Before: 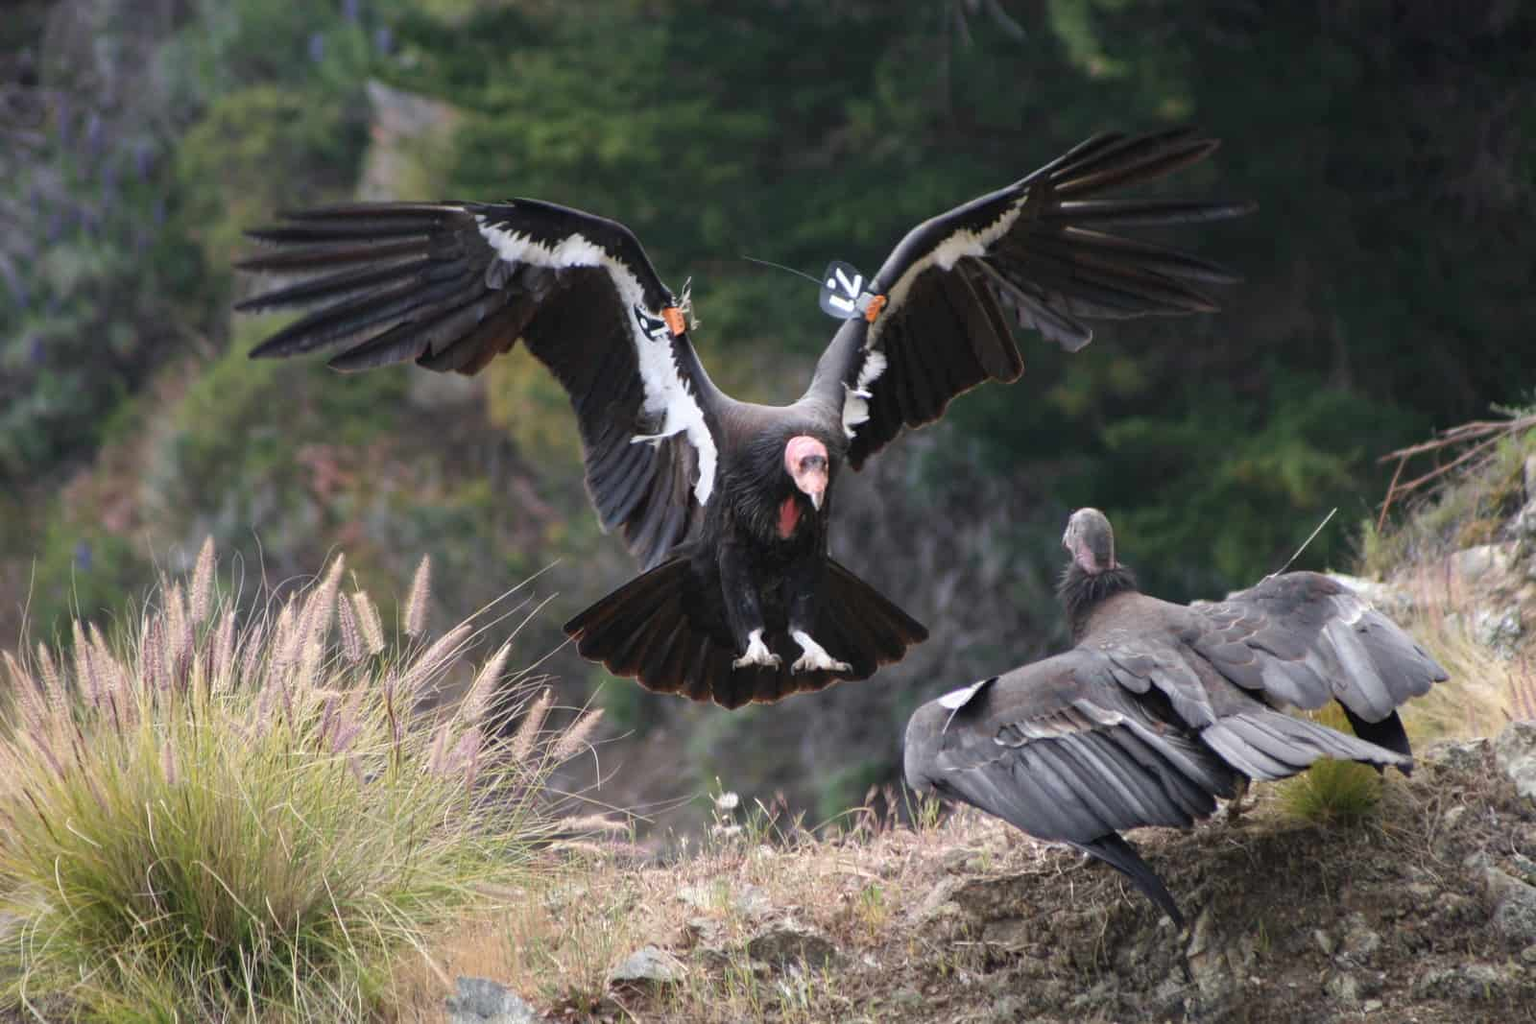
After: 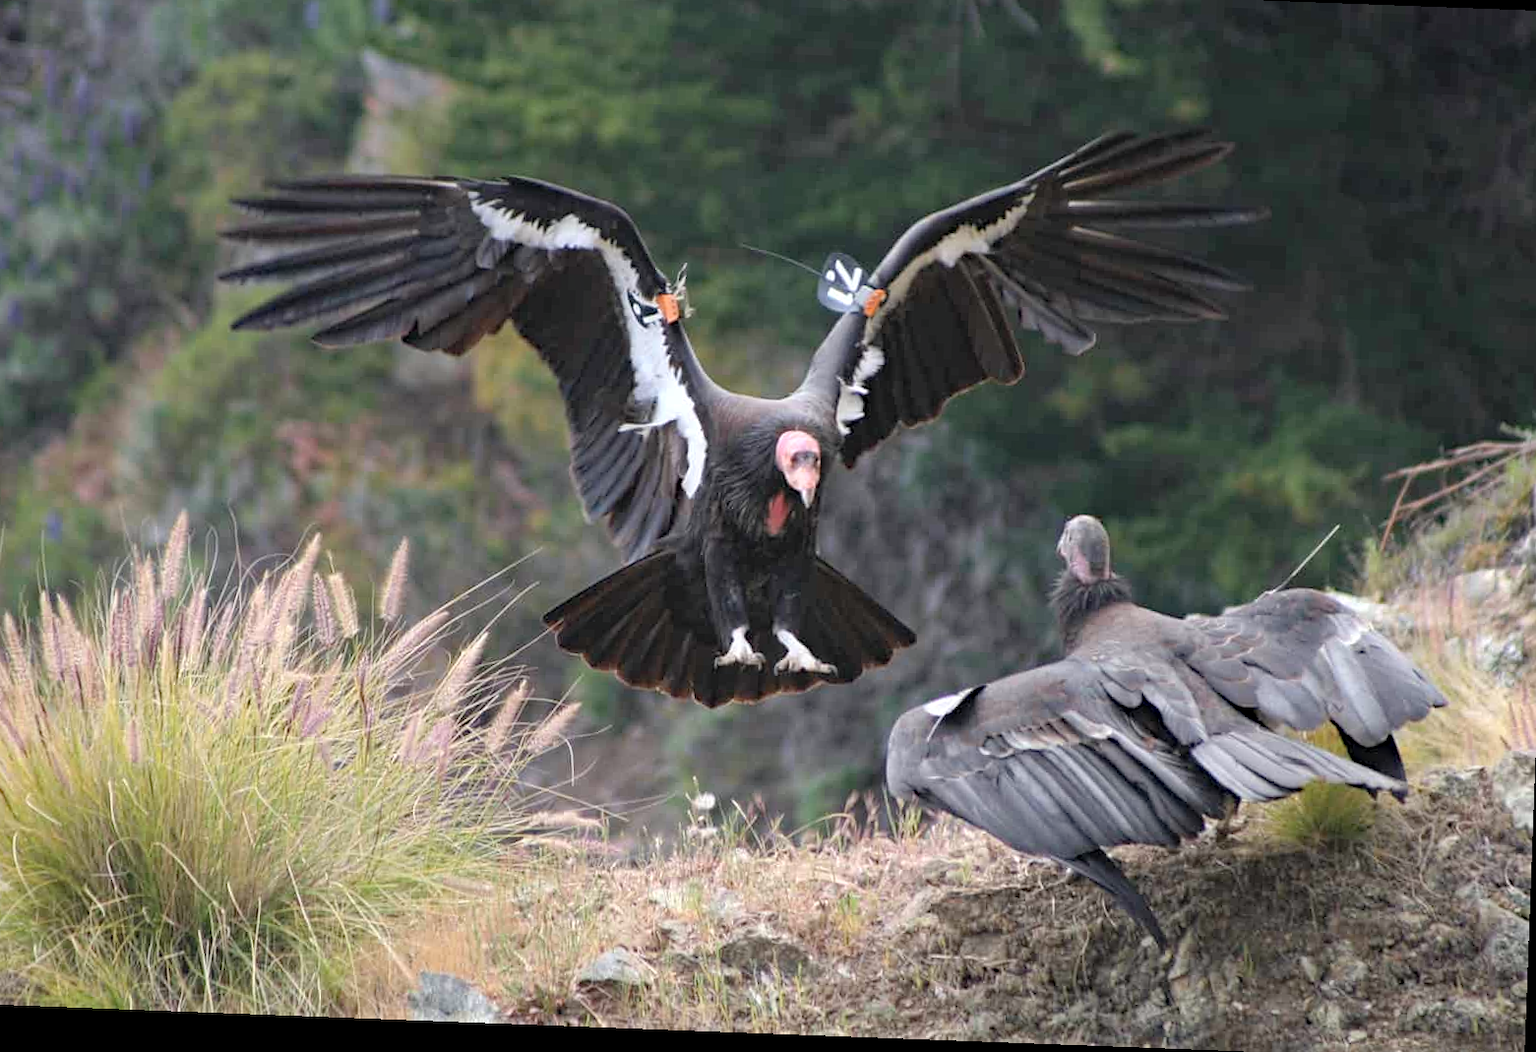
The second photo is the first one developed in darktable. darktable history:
crop and rotate: angle -2.15°, left 3.118%, top 4.297%, right 1.615%, bottom 0.696%
haze removal: compatibility mode true, adaptive false
sharpen: amount 0.214
contrast brightness saturation: brightness 0.154
